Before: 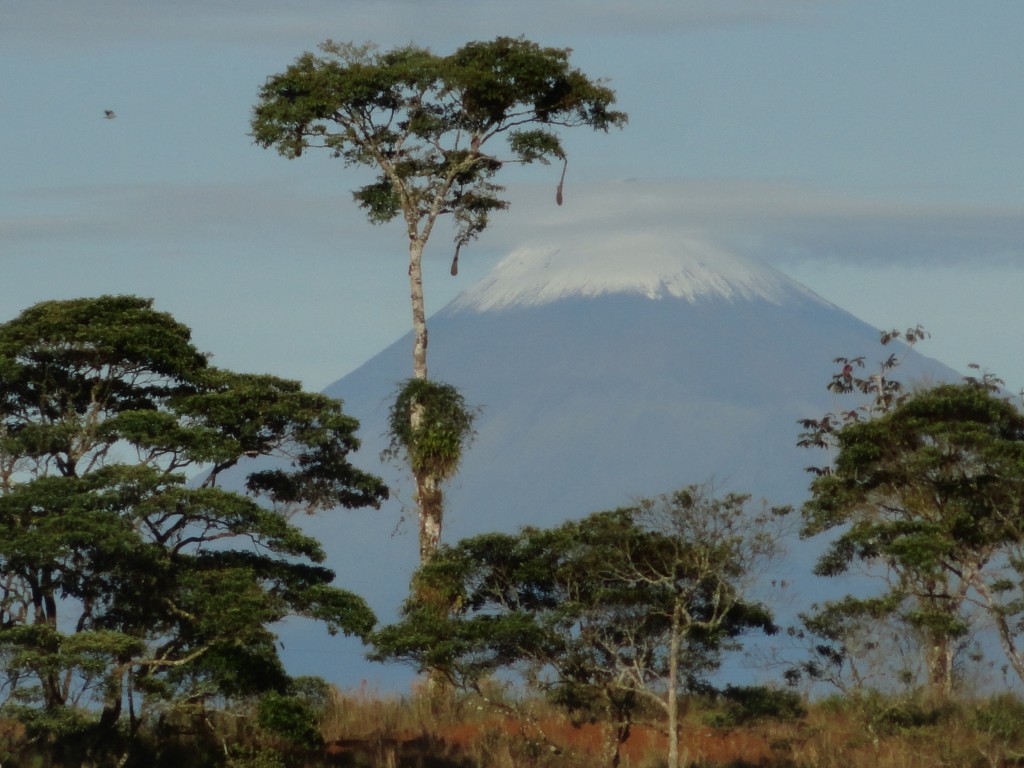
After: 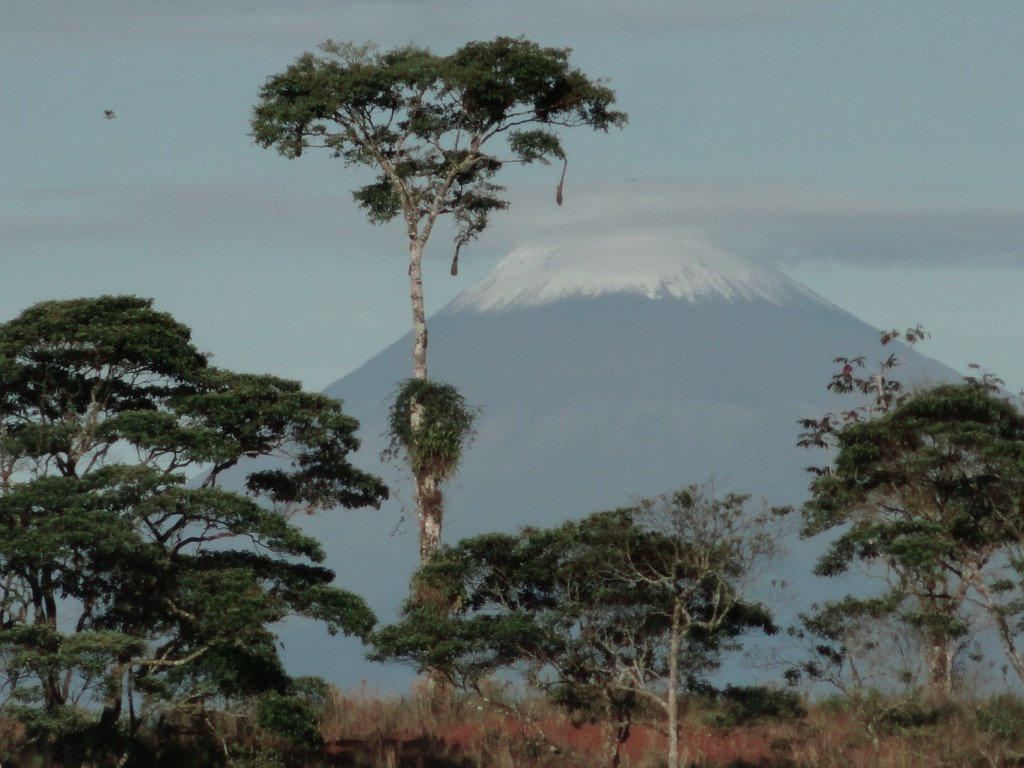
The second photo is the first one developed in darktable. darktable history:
color contrast: blue-yellow contrast 0.62
bloom: on, module defaults
